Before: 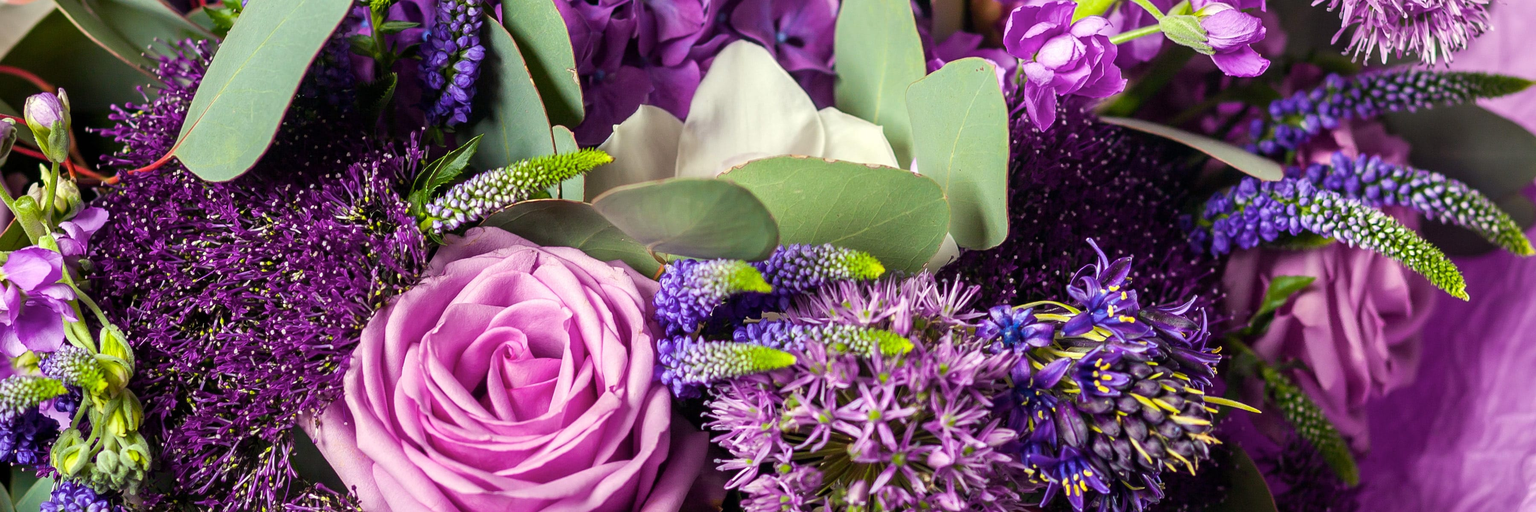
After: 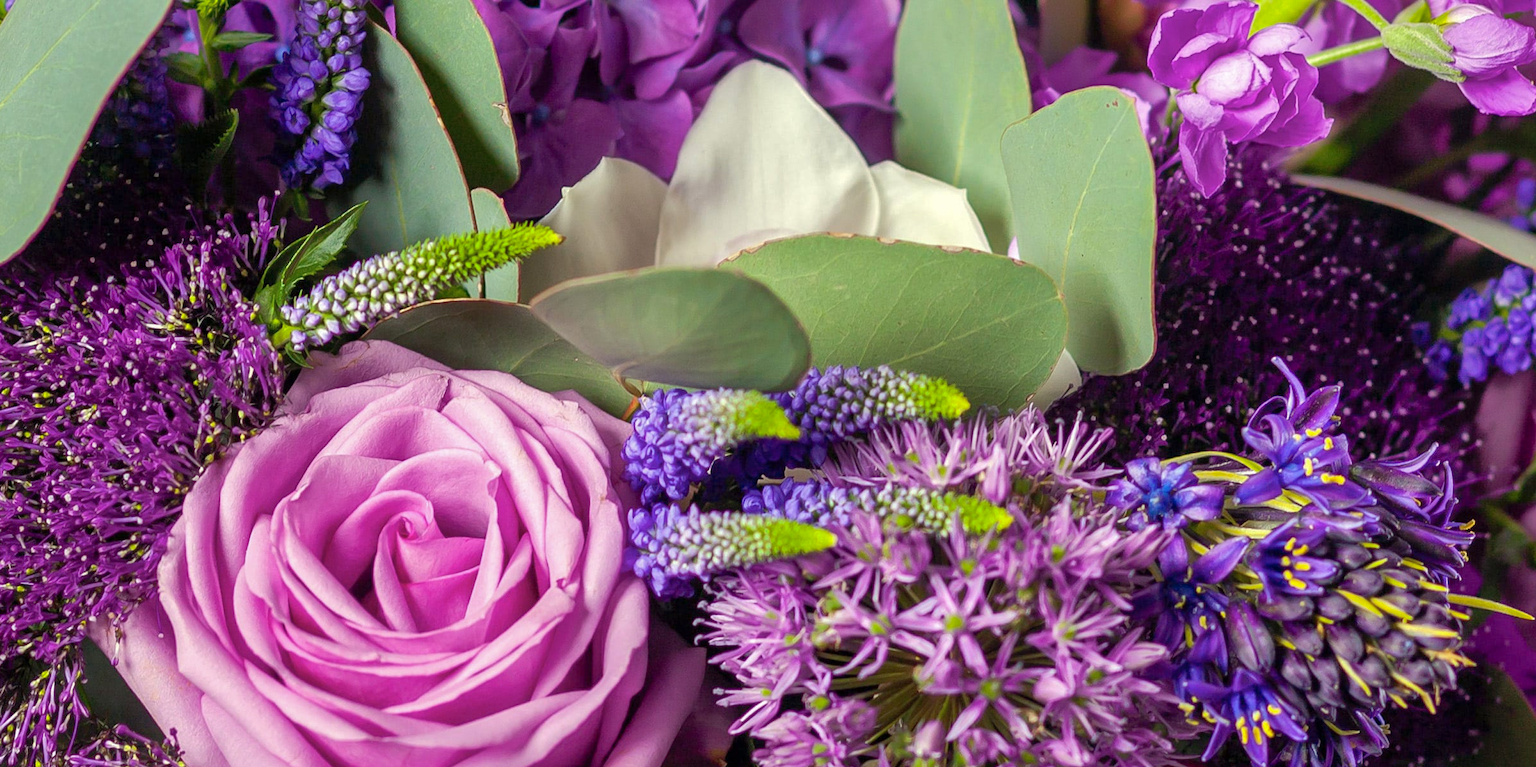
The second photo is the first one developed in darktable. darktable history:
crop and rotate: left 15.546%, right 17.787%
shadows and highlights: on, module defaults
